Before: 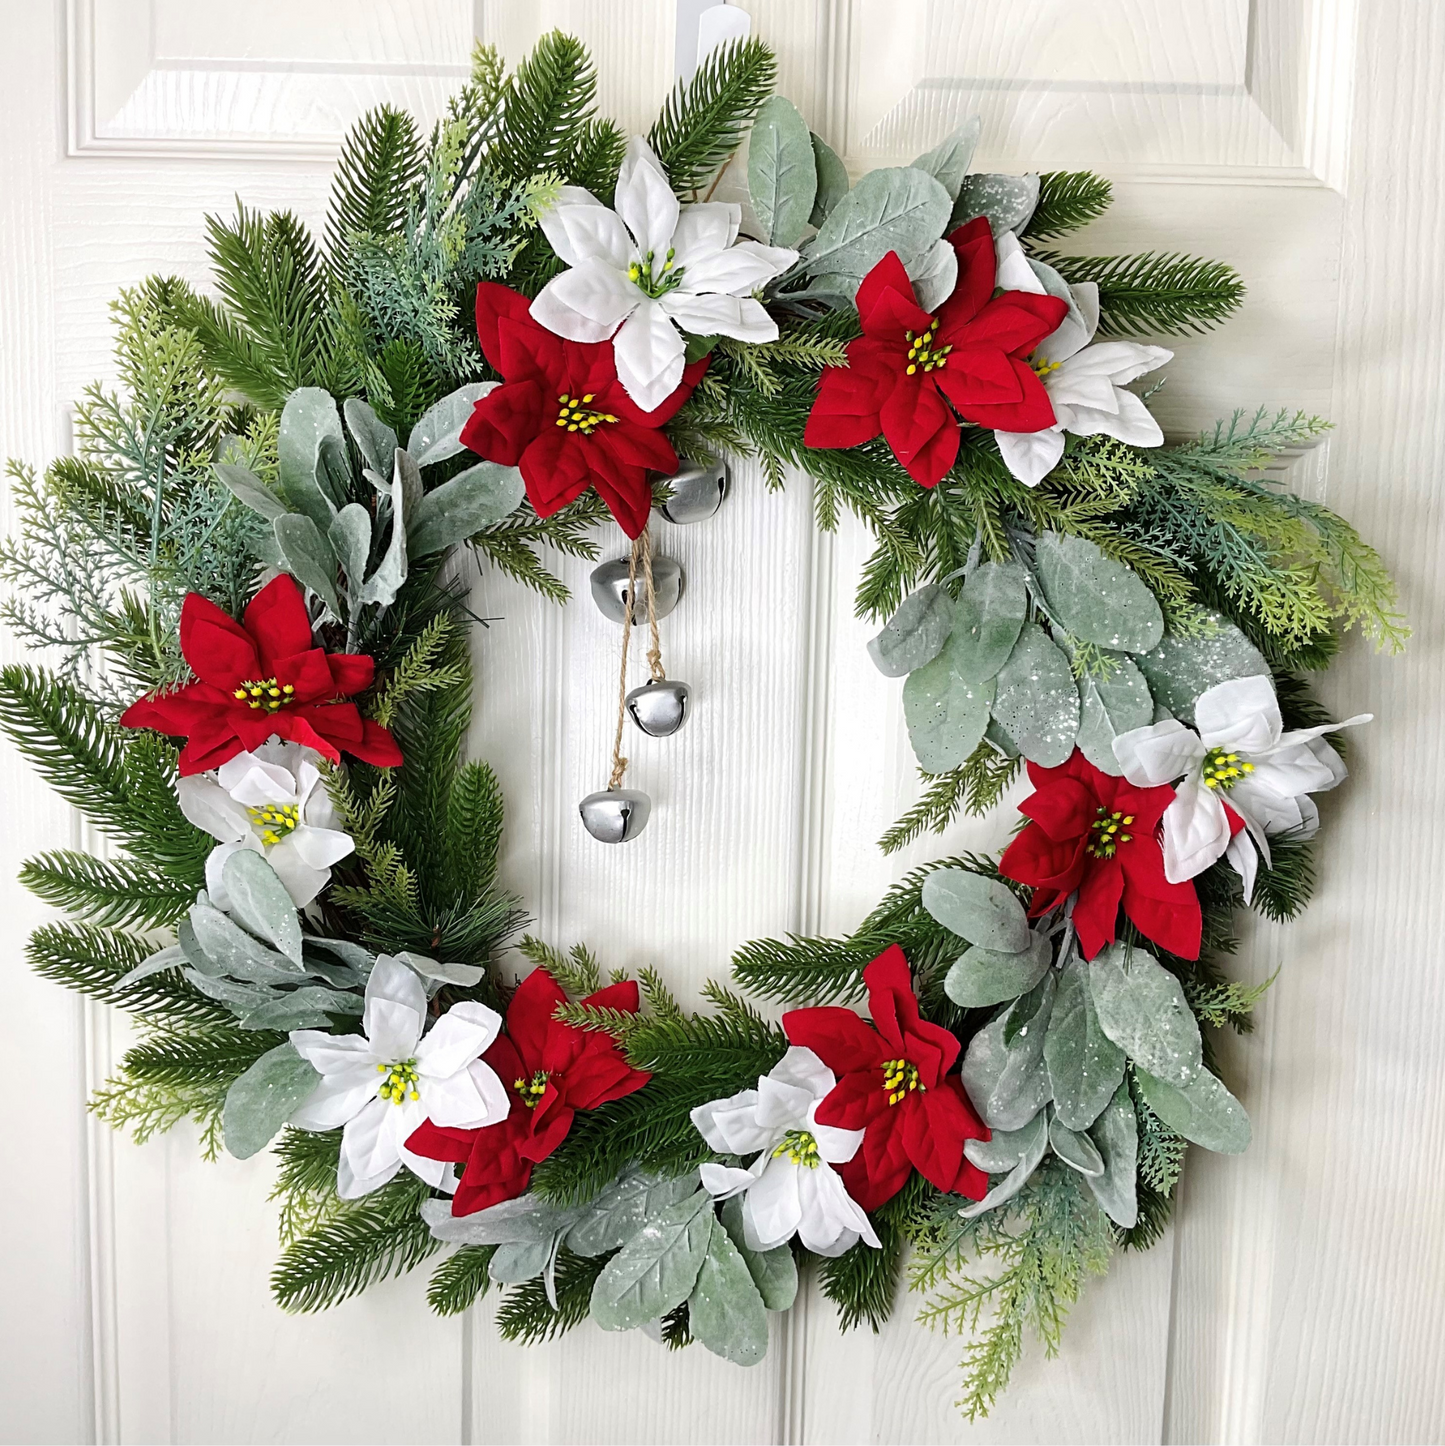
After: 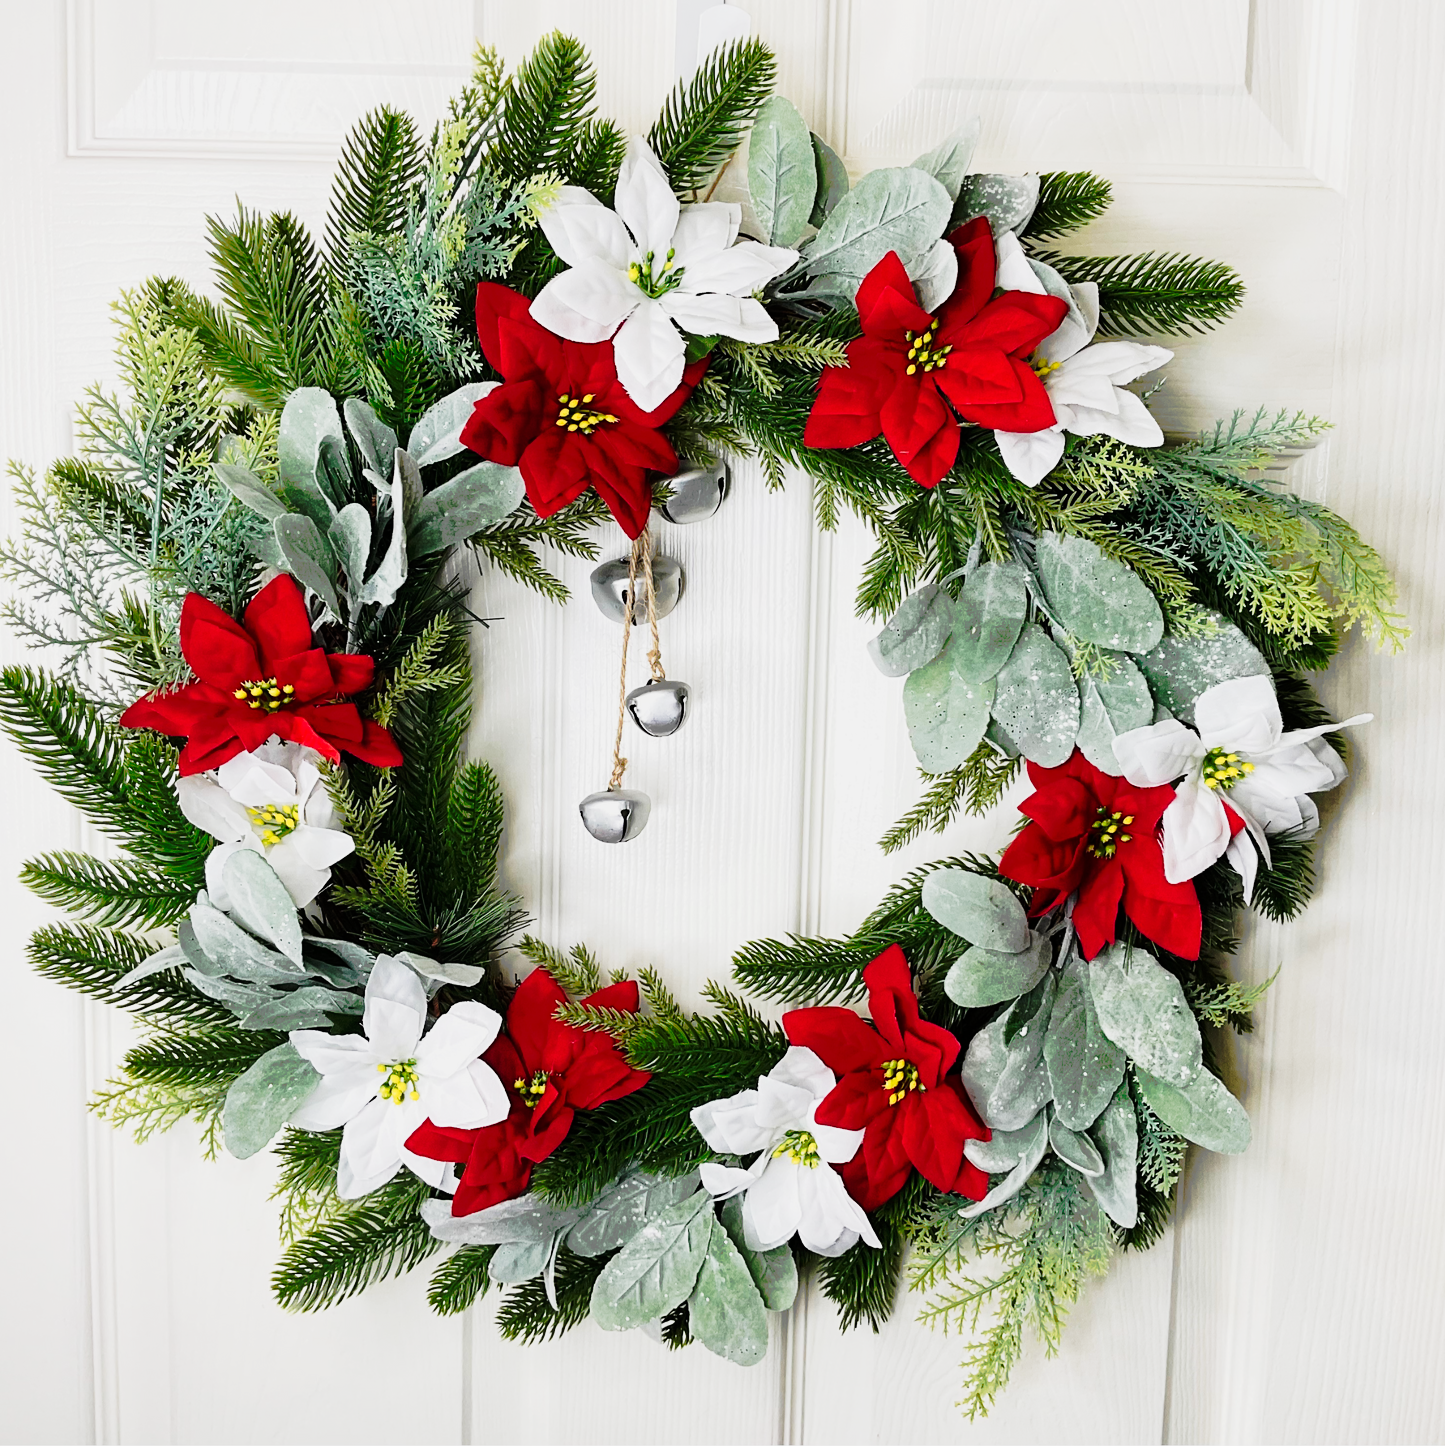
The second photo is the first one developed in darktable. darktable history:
tone curve: curves: ch0 [(0, 0) (0.081, 0.033) (0.192, 0.124) (0.283, 0.238) (0.407, 0.476) (0.495, 0.521) (0.661, 0.756) (0.788, 0.87) (1, 0.951)]; ch1 [(0, 0) (0.161, 0.092) (0.35, 0.33) (0.392, 0.392) (0.427, 0.426) (0.479, 0.472) (0.505, 0.497) (0.521, 0.524) (0.567, 0.56) (0.583, 0.592) (0.625, 0.627) (0.678, 0.733) (1, 1)]; ch2 [(0, 0) (0.346, 0.362) (0.404, 0.427) (0.502, 0.499) (0.531, 0.523) (0.544, 0.561) (0.58, 0.59) (0.629, 0.642) (0.717, 0.678) (1, 1)], preserve colors none
